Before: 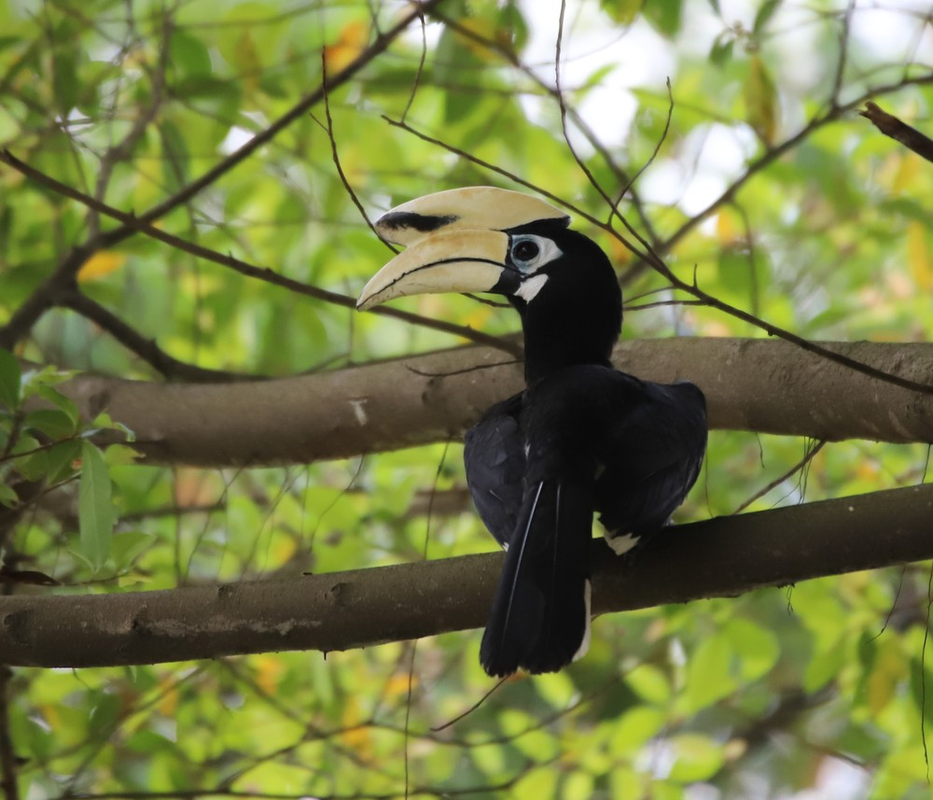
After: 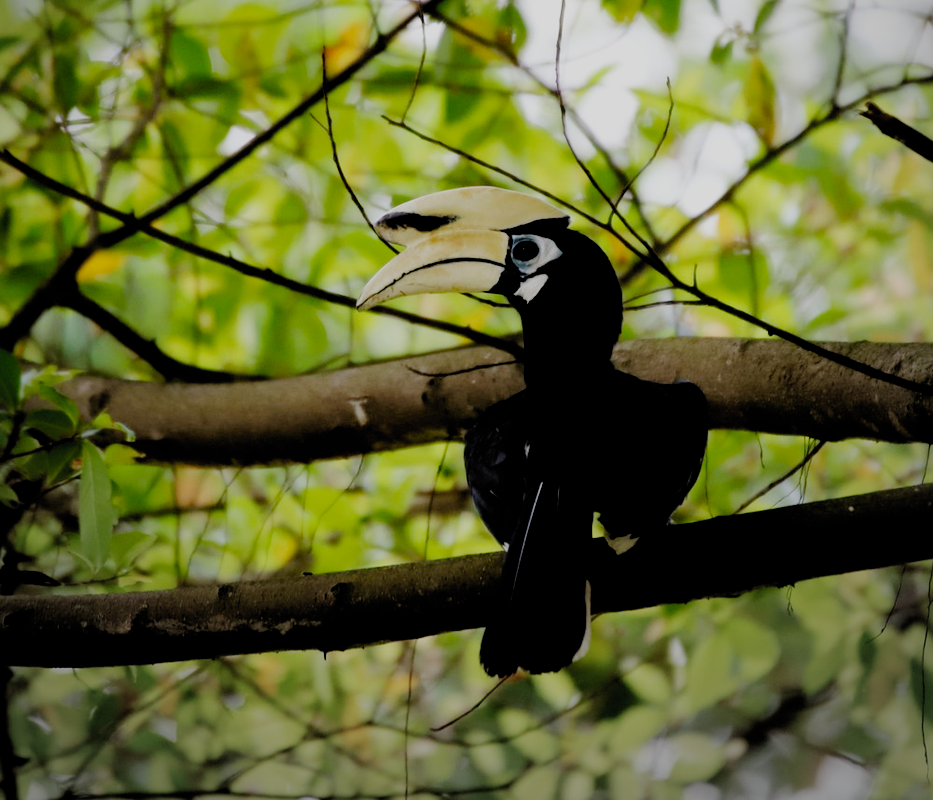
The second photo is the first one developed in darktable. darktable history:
filmic rgb: black relative exposure -2.8 EV, white relative exposure 4.56 EV, hardness 1.7, contrast 1.259, preserve chrominance no, color science v5 (2021)
vignetting: fall-off start 81.46%, fall-off radius 62.42%, center (-0.054, -0.354), automatic ratio true, width/height ratio 1.421
